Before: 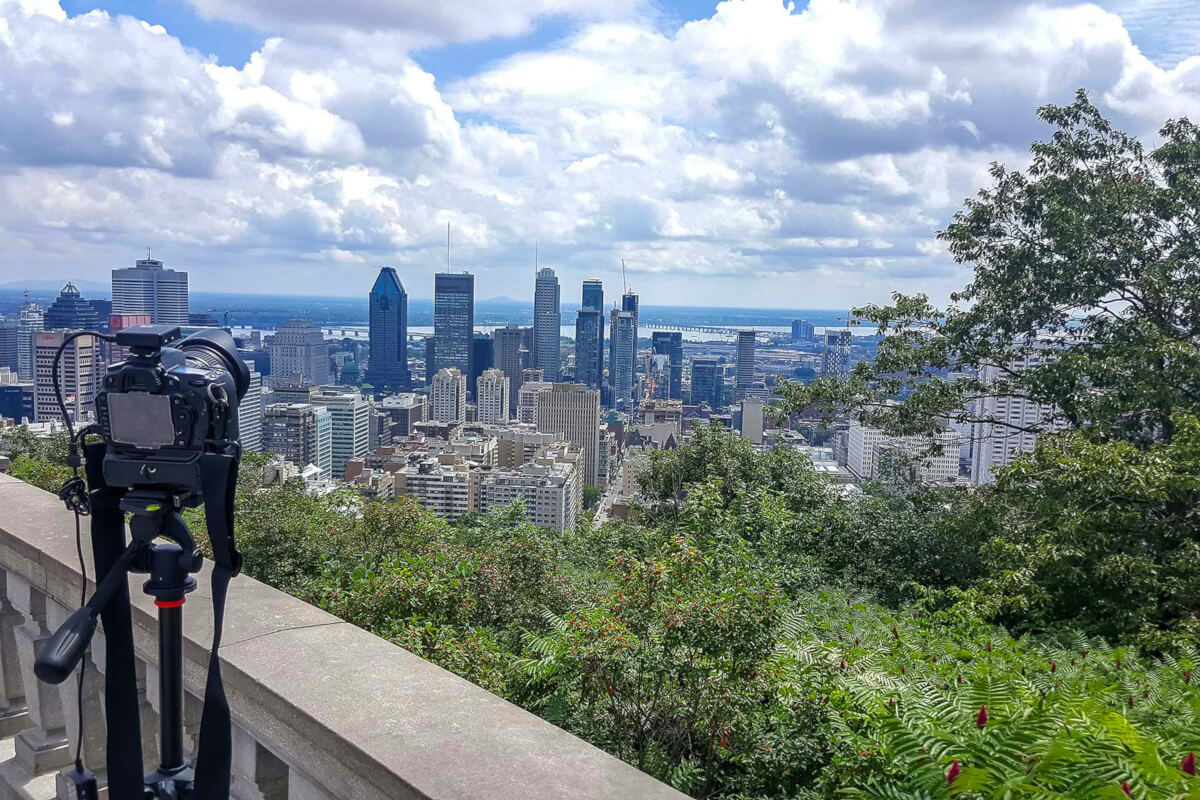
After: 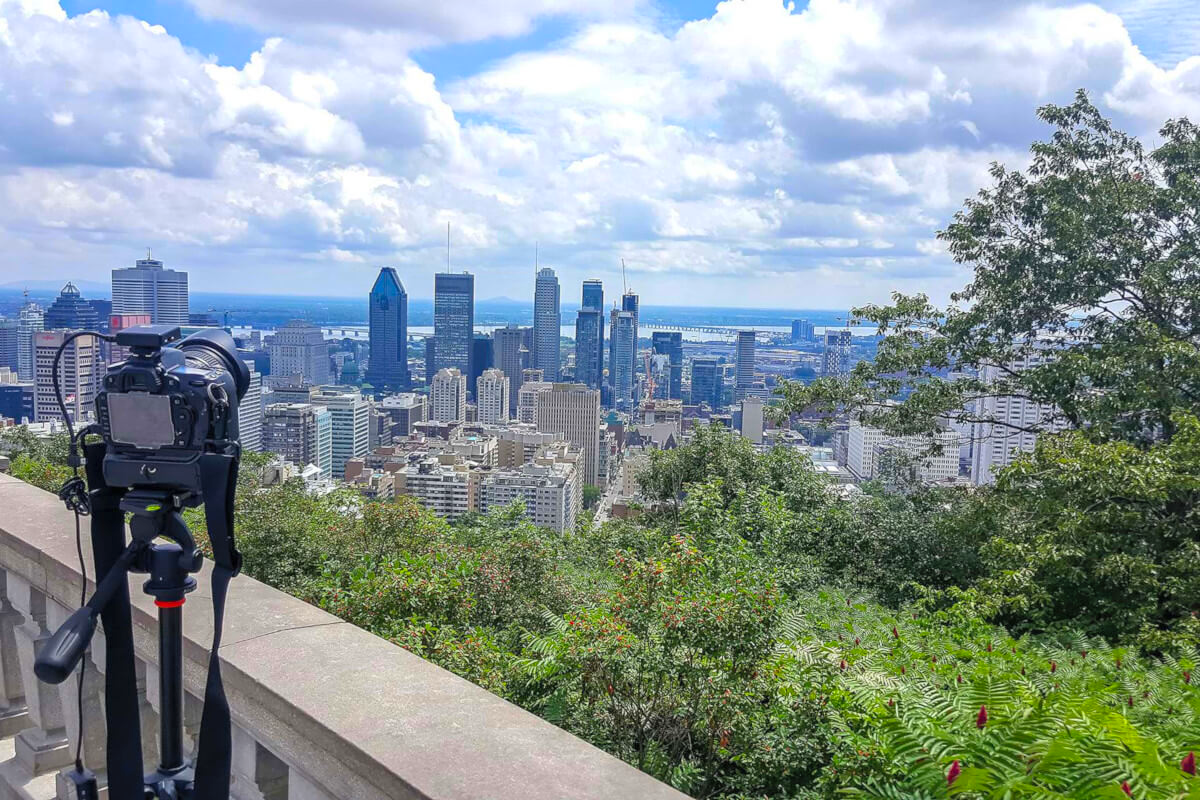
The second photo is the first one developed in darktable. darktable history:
contrast brightness saturation: brightness 0.091, saturation 0.193
